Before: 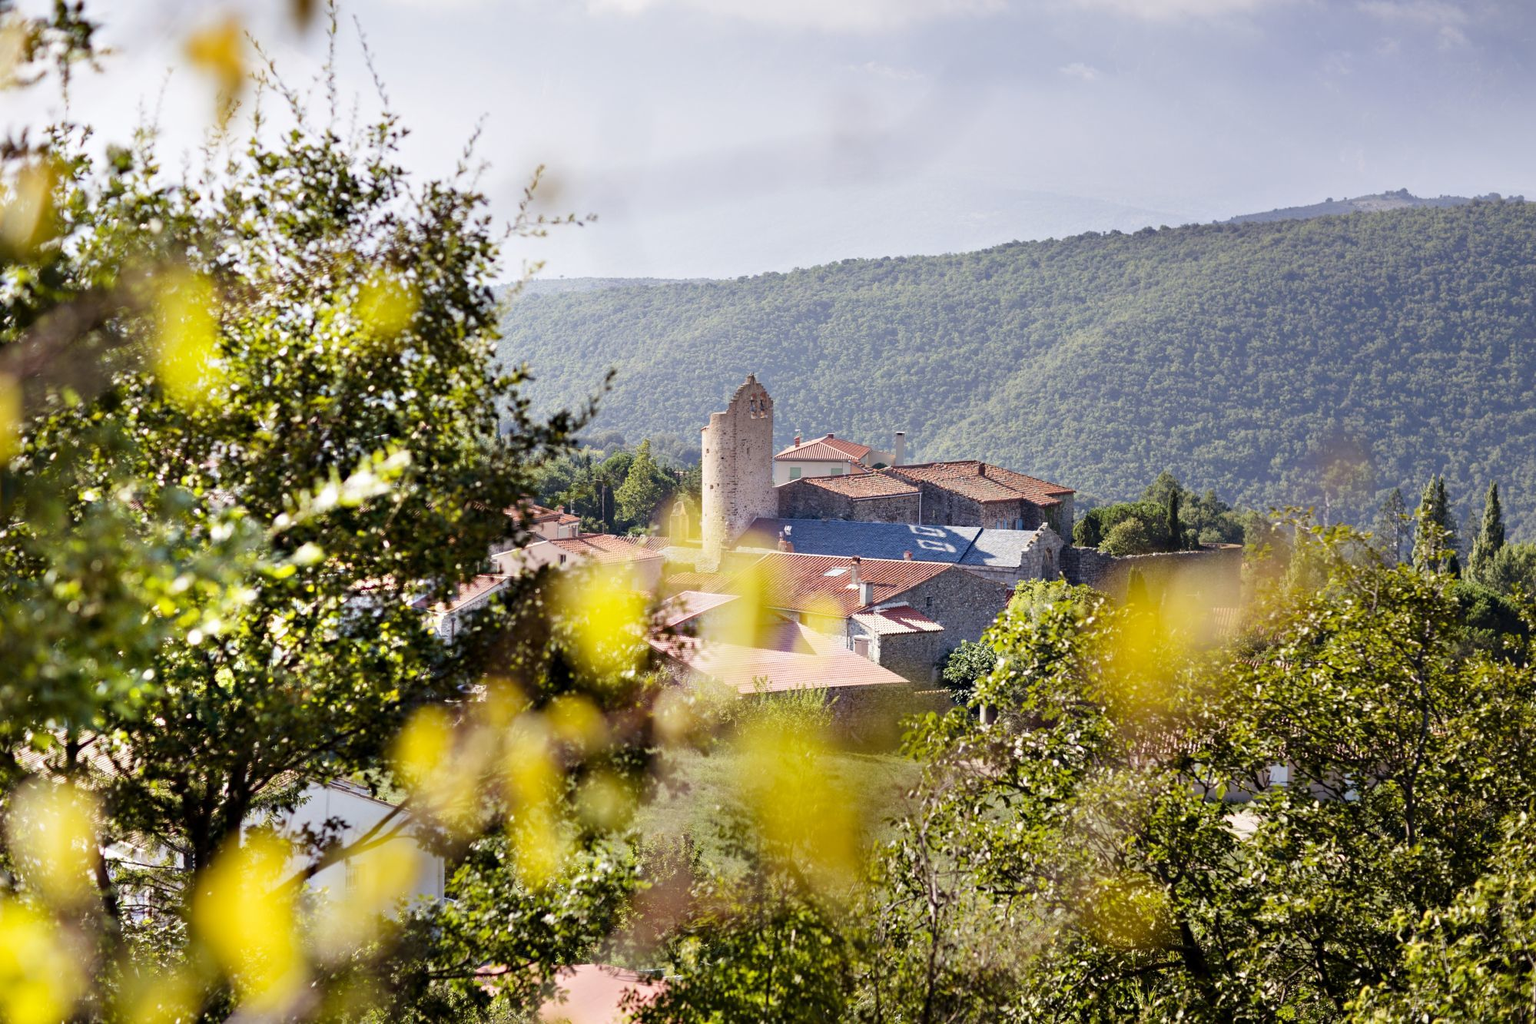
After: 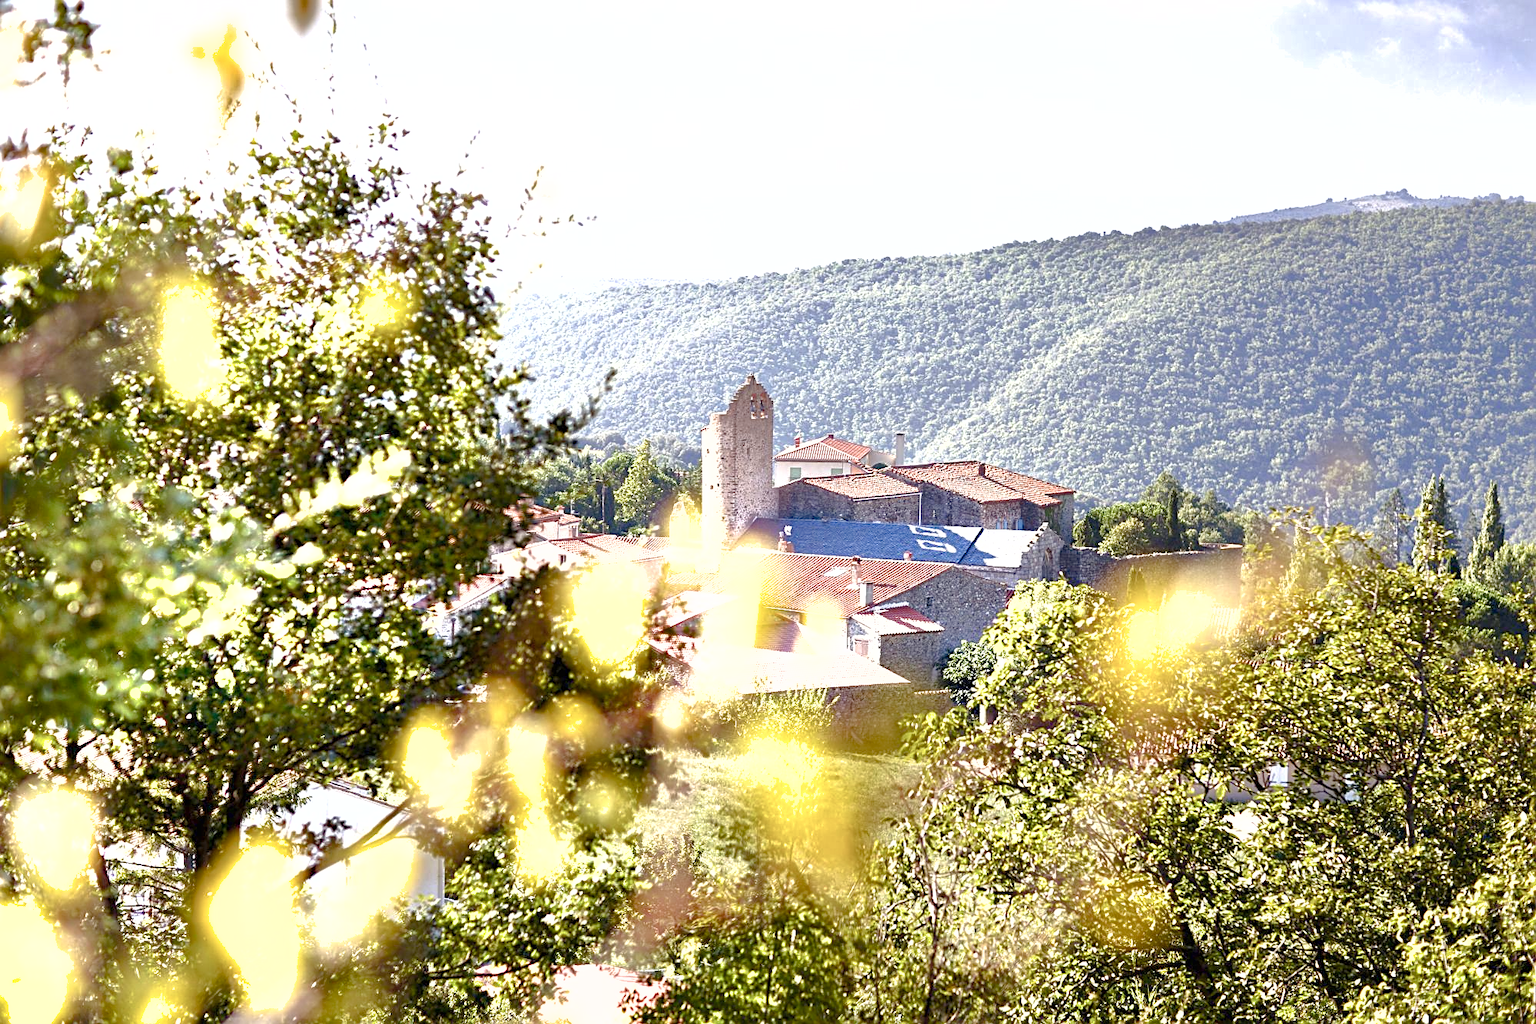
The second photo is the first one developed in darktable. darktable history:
shadows and highlights: on, module defaults
exposure: black level correction 0, exposure 1.198 EV, compensate exposure bias true, compensate highlight preservation false
color balance rgb: perceptual saturation grading › global saturation 20%, perceptual saturation grading › highlights -50%, perceptual saturation grading › shadows 30%
sharpen: on, module defaults
